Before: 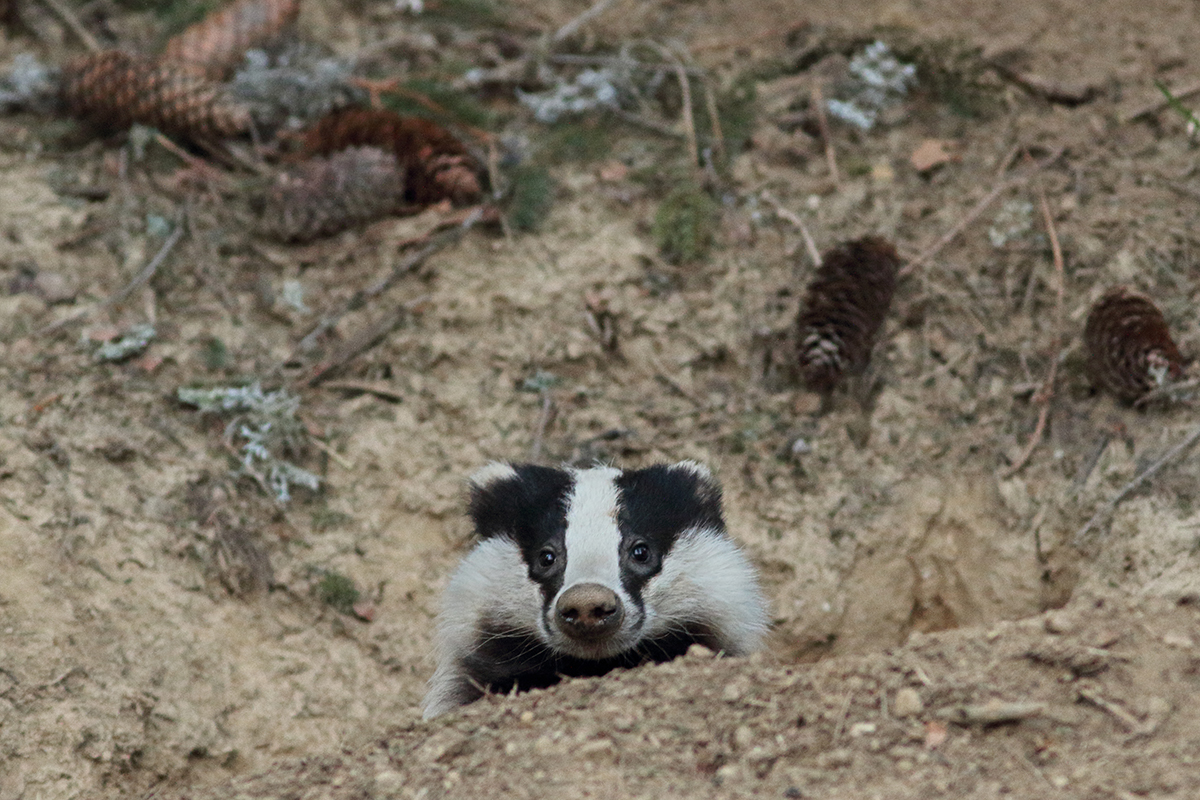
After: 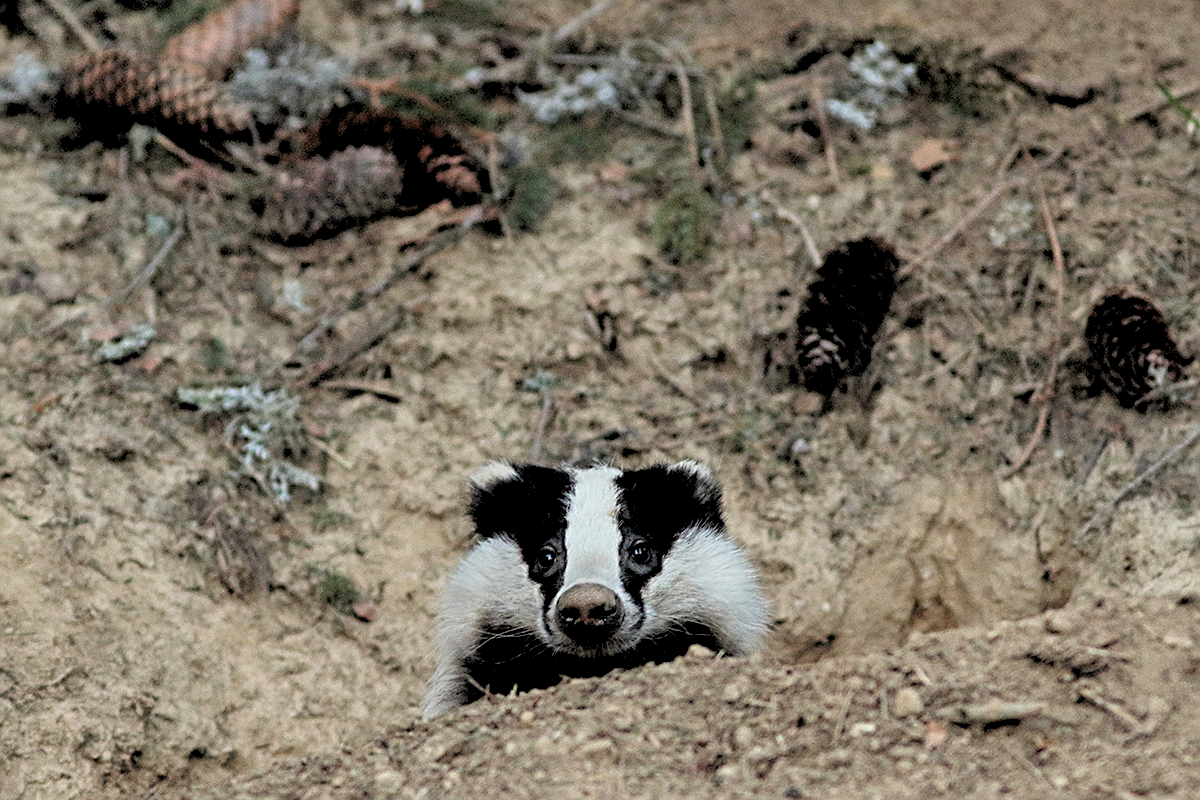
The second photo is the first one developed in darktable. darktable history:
shadows and highlights: white point adjustment 1, soften with gaussian
sharpen: on, module defaults
exposure: black level correction -0.001, exposure 0.08 EV, compensate highlight preservation false
rgb levels: levels [[0.029, 0.461, 0.922], [0, 0.5, 1], [0, 0.5, 1]]
